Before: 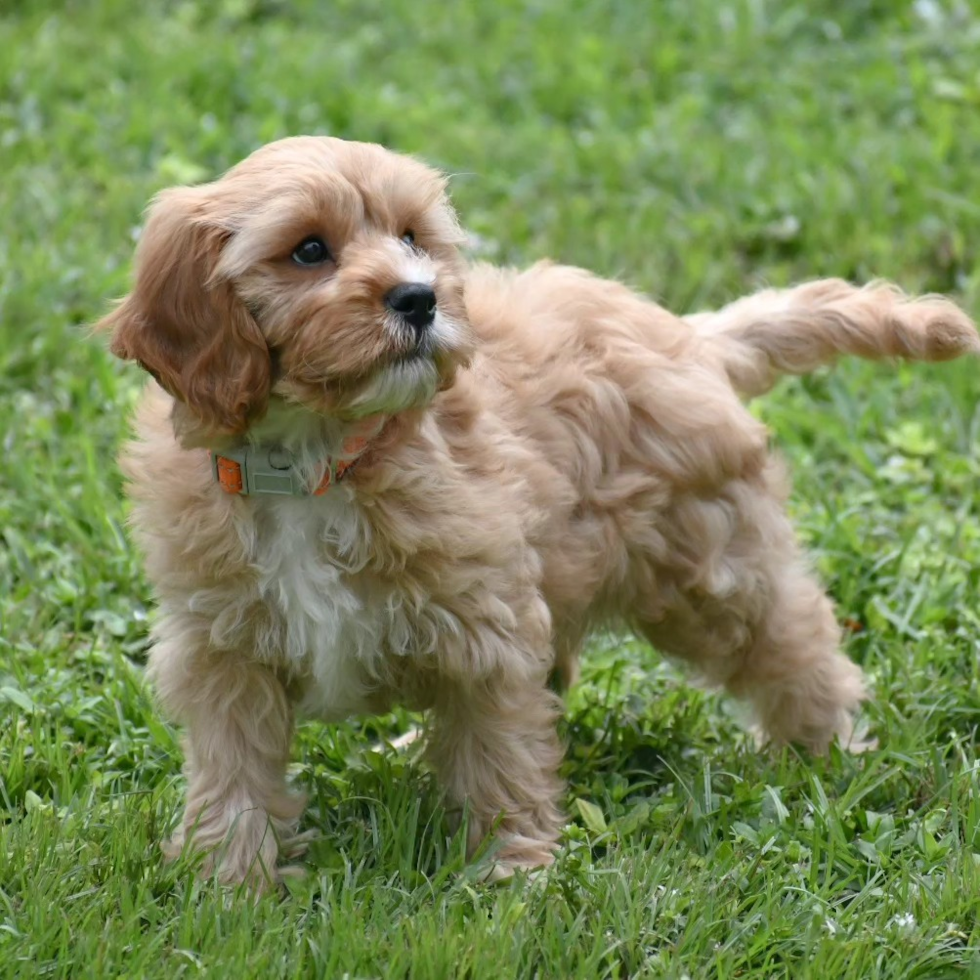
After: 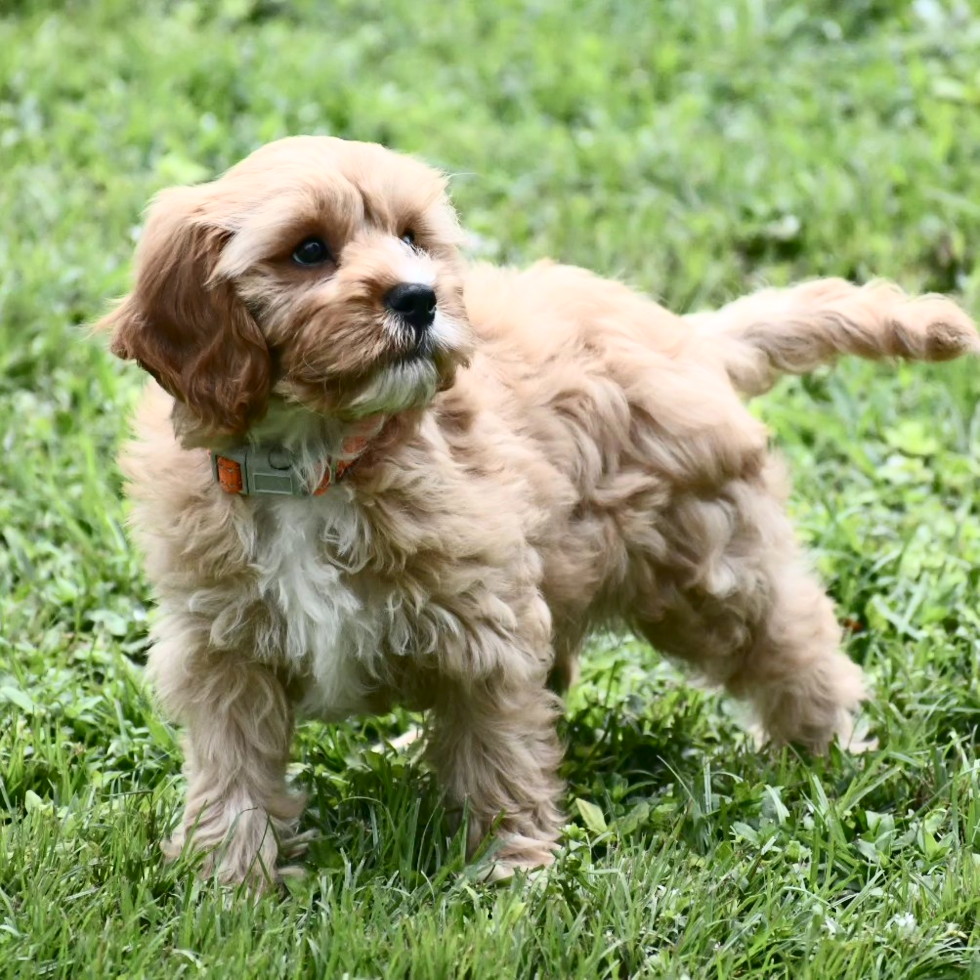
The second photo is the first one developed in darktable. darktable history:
contrast brightness saturation: contrast 0.388, brightness 0.108
